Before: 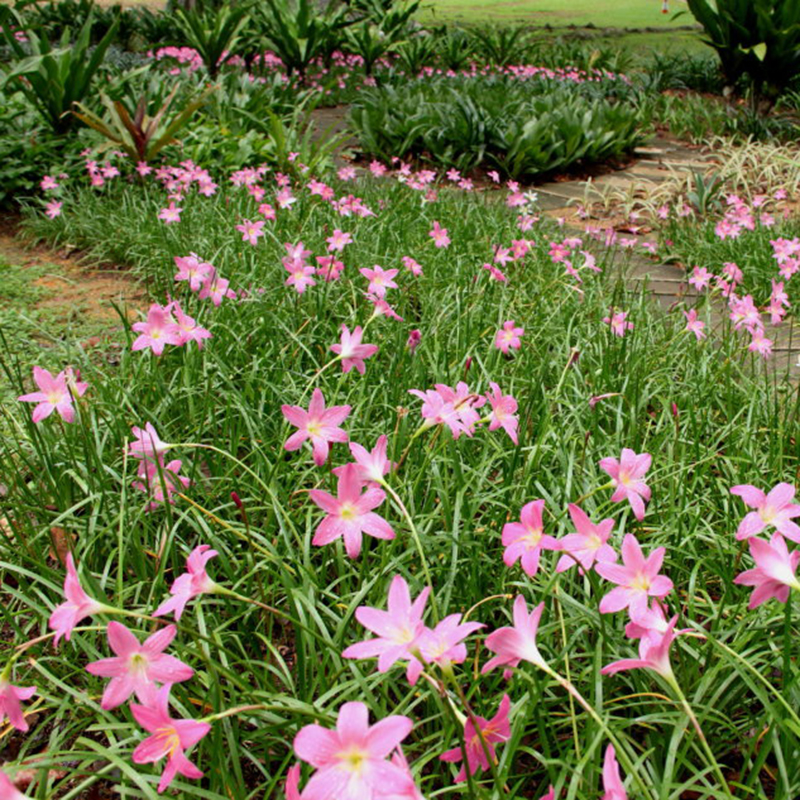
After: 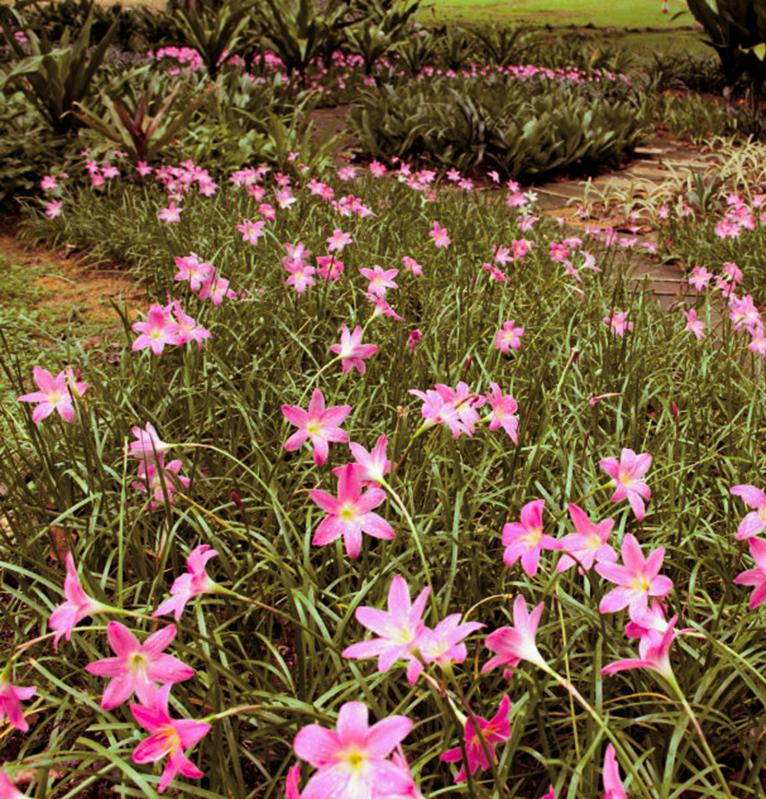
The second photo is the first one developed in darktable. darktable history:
crop: right 4.126%, bottom 0.031%
split-toning: on, module defaults
color balance rgb: perceptual saturation grading › global saturation 35%, perceptual saturation grading › highlights -25%, perceptual saturation grading › shadows 50%
haze removal: strength 0.29, distance 0.25, compatibility mode true, adaptive false
